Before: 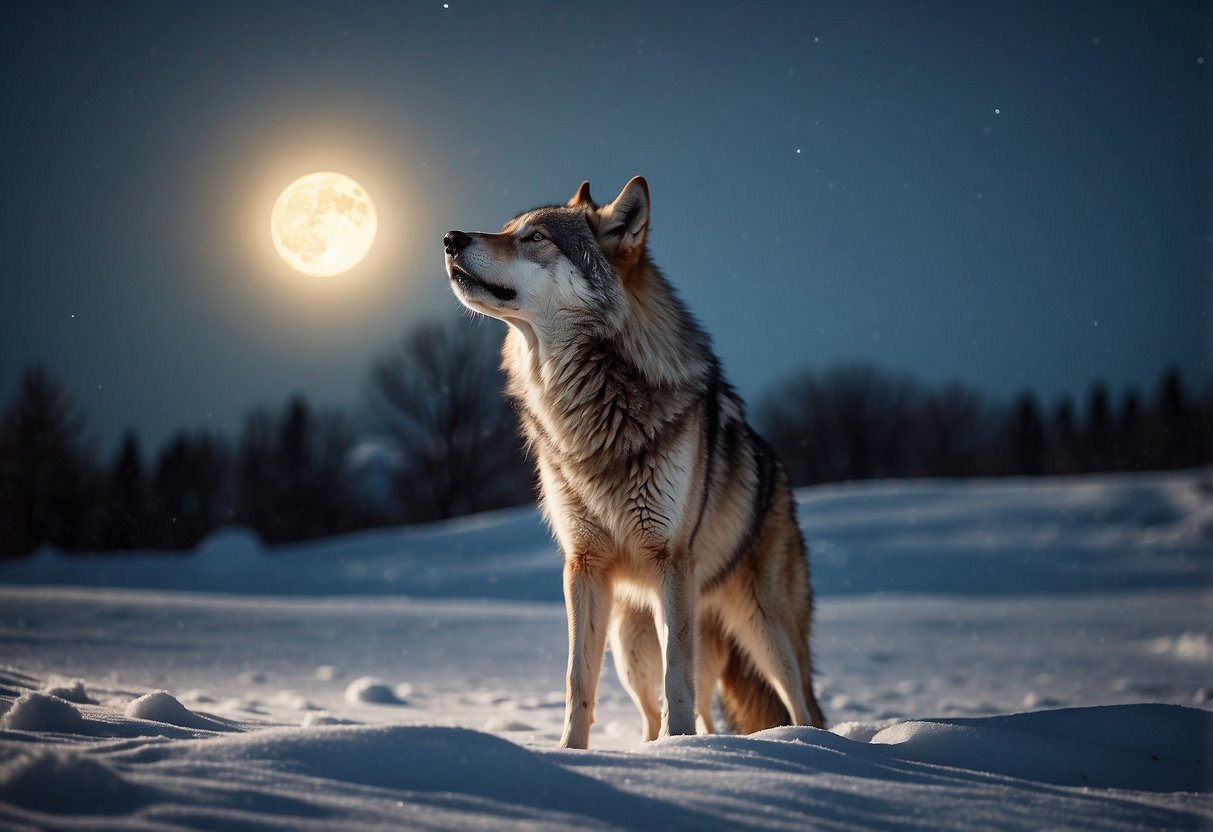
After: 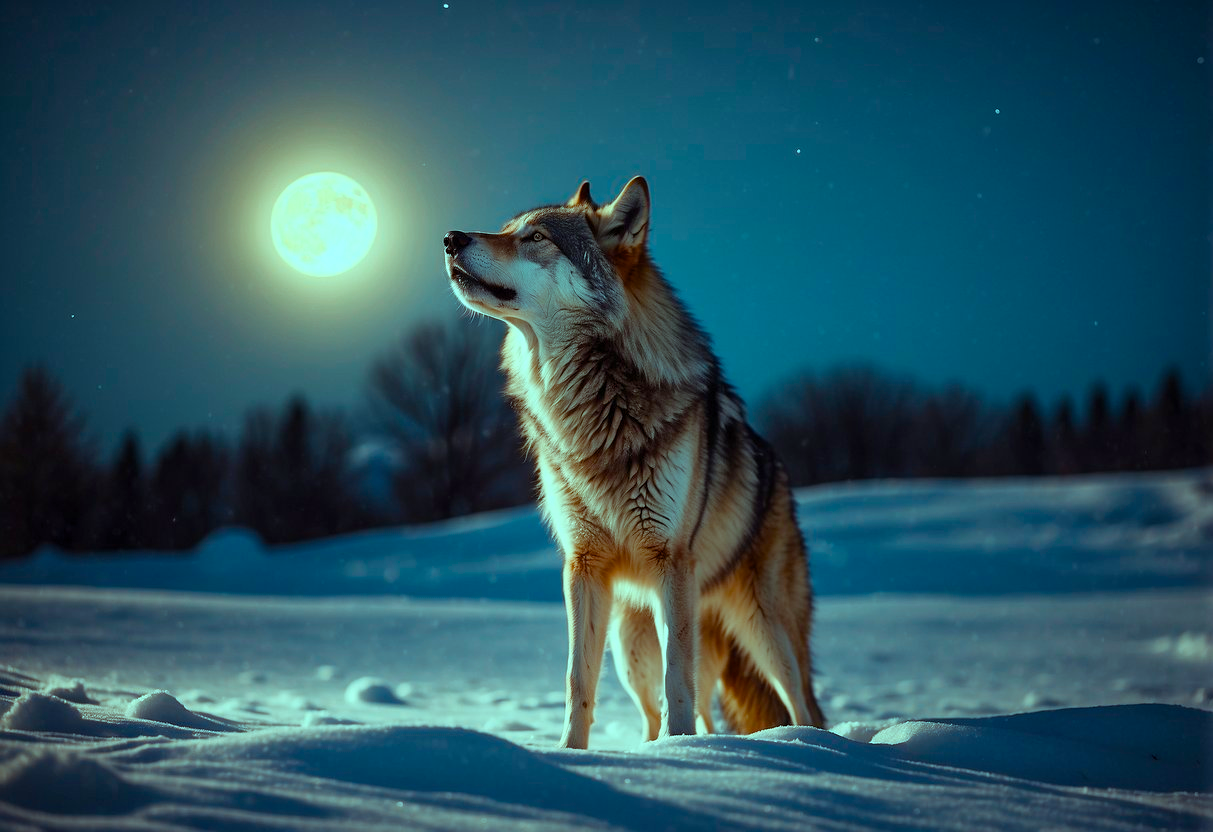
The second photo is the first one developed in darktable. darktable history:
color balance rgb: highlights gain › chroma 7.481%, highlights gain › hue 187.73°, perceptual saturation grading › global saturation 20%, perceptual saturation grading › highlights -24.854%, perceptual saturation grading › shadows 49.912%
